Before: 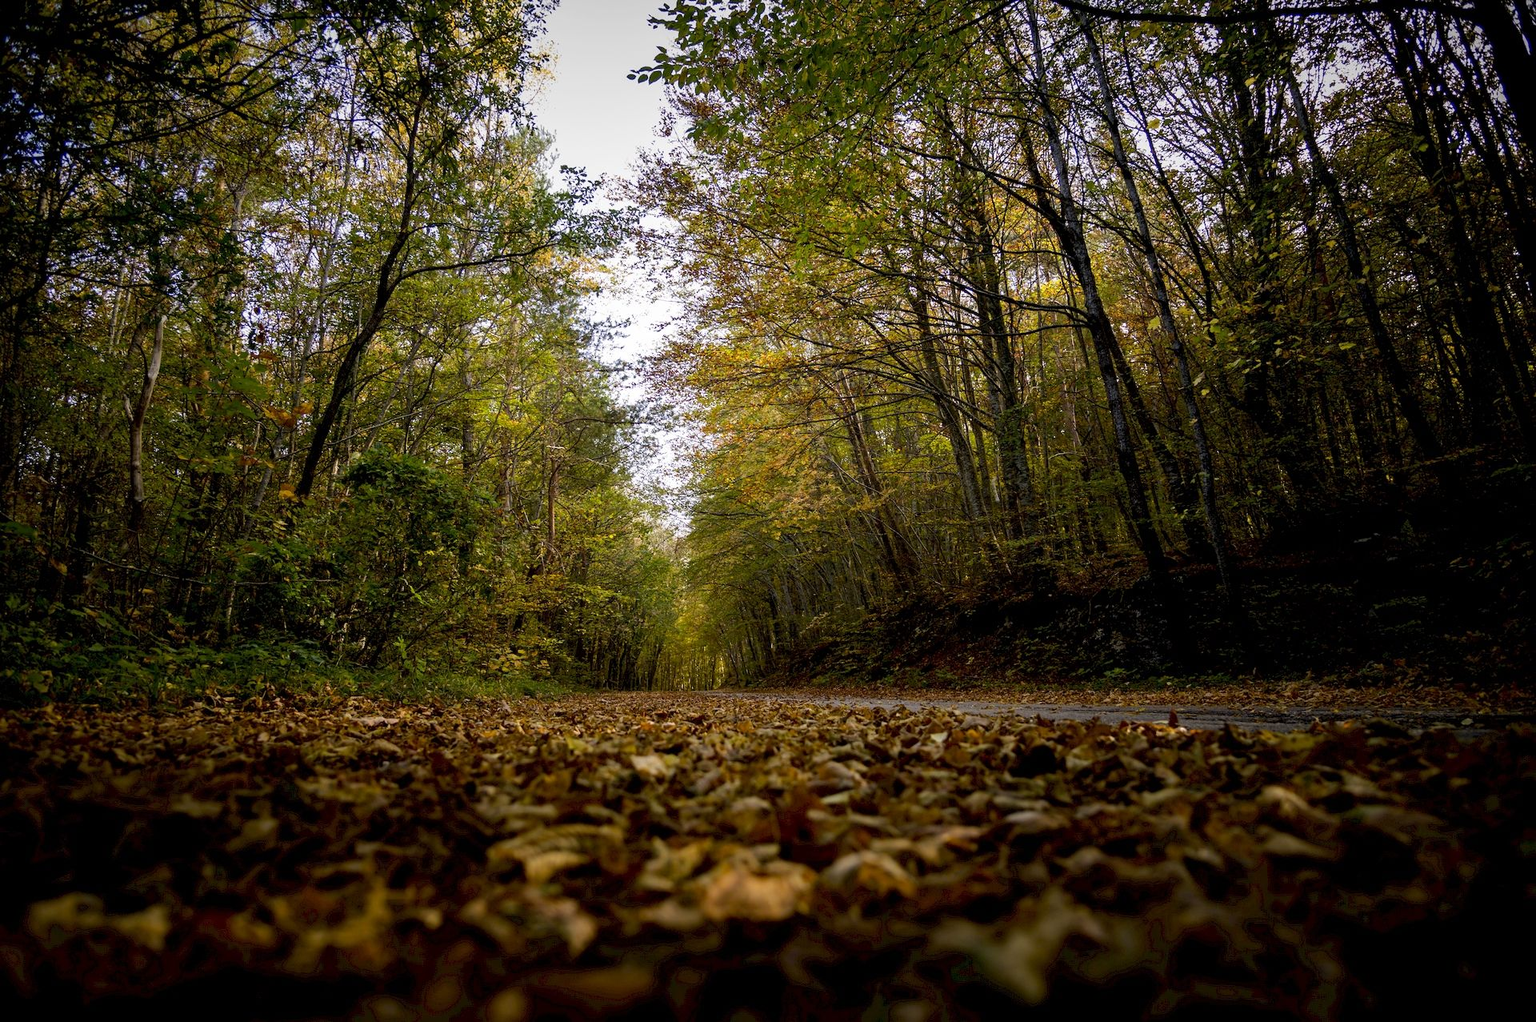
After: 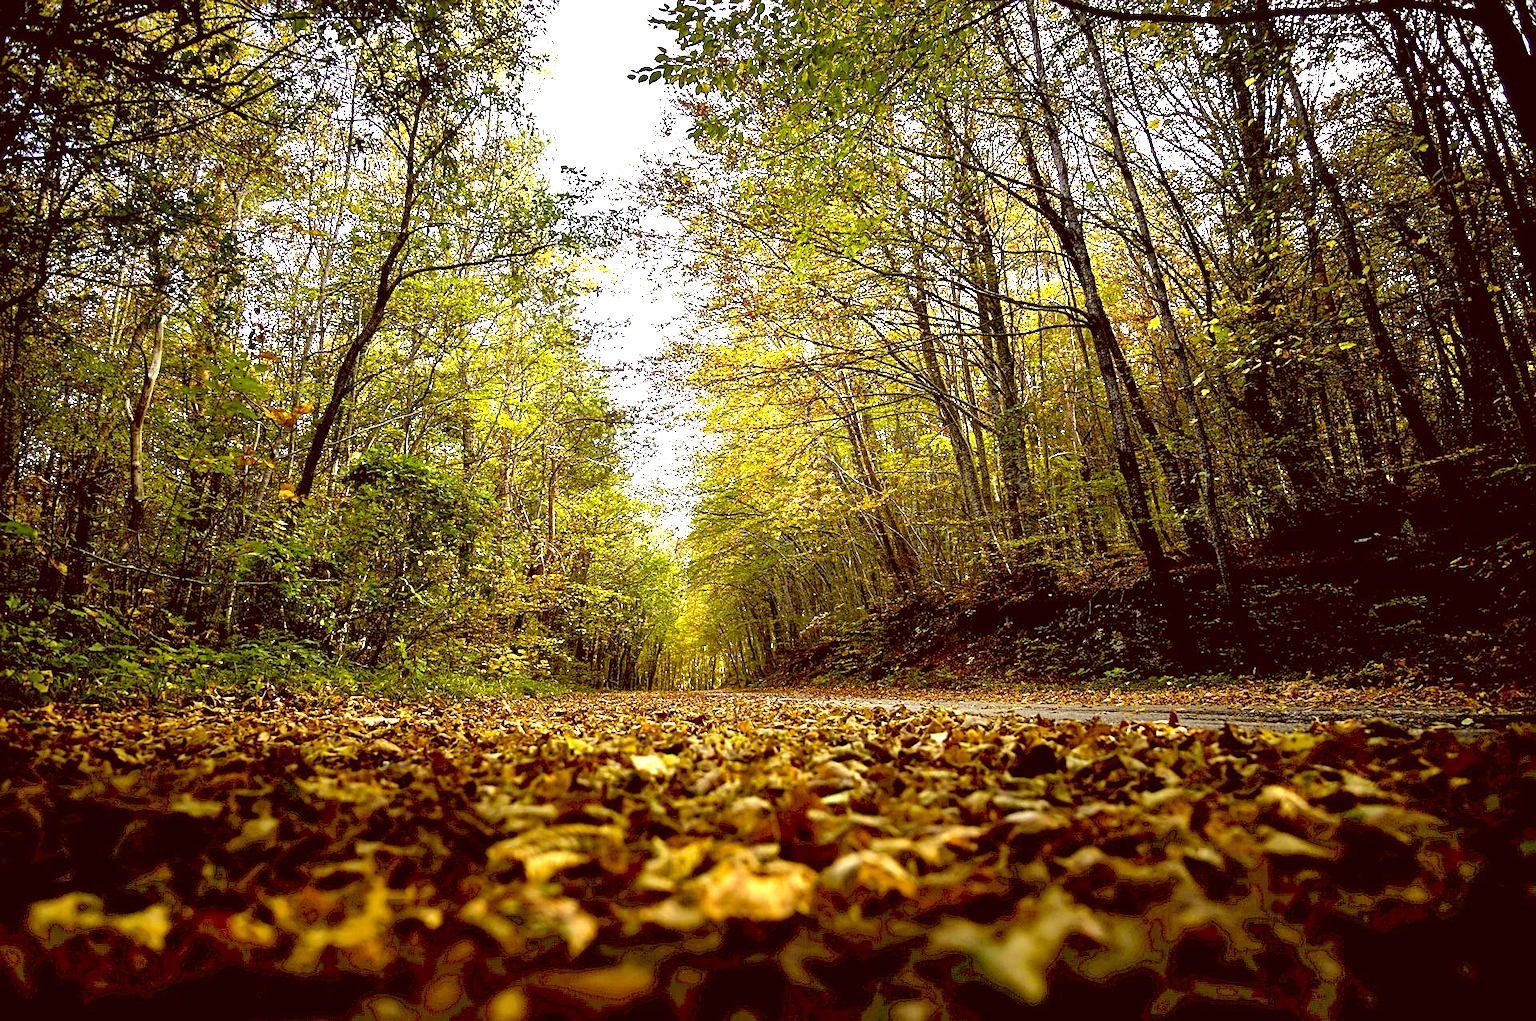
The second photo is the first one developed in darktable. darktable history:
color correction: highlights a* -6.14, highlights b* 9.34, shadows a* 10.73, shadows b* 23.23
shadows and highlights: shadows 36.51, highlights -26.74, soften with gaussian
exposure: black level correction 0, exposure 1.759 EV, compensate highlight preservation false
sharpen: on, module defaults
